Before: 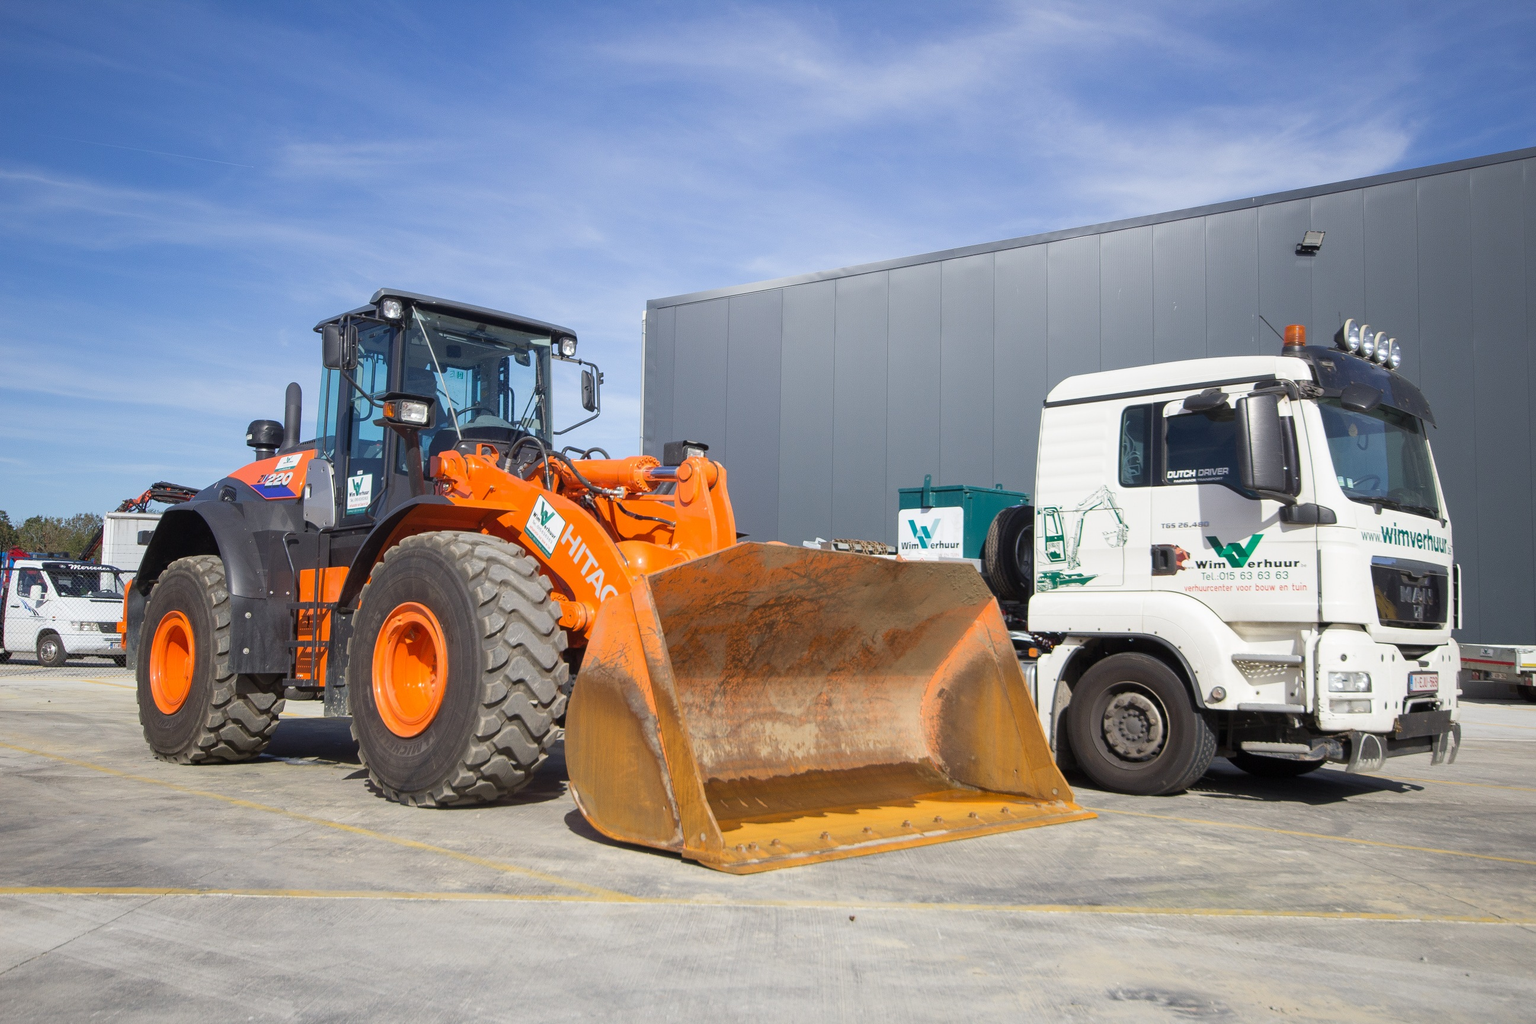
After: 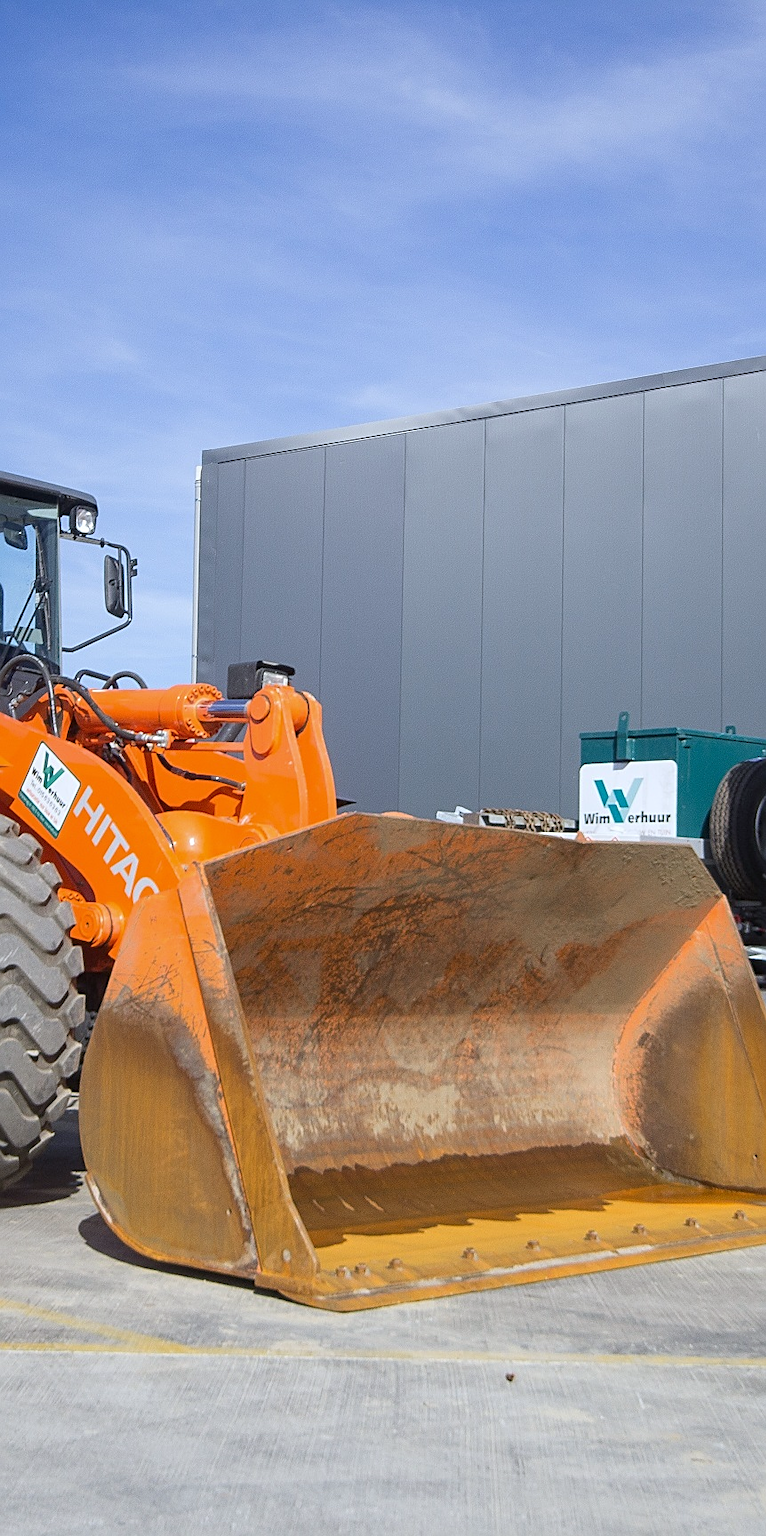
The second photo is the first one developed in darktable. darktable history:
crop: left 33.36%, right 33.36%
white balance: red 0.967, blue 1.049
sharpen: amount 0.55
